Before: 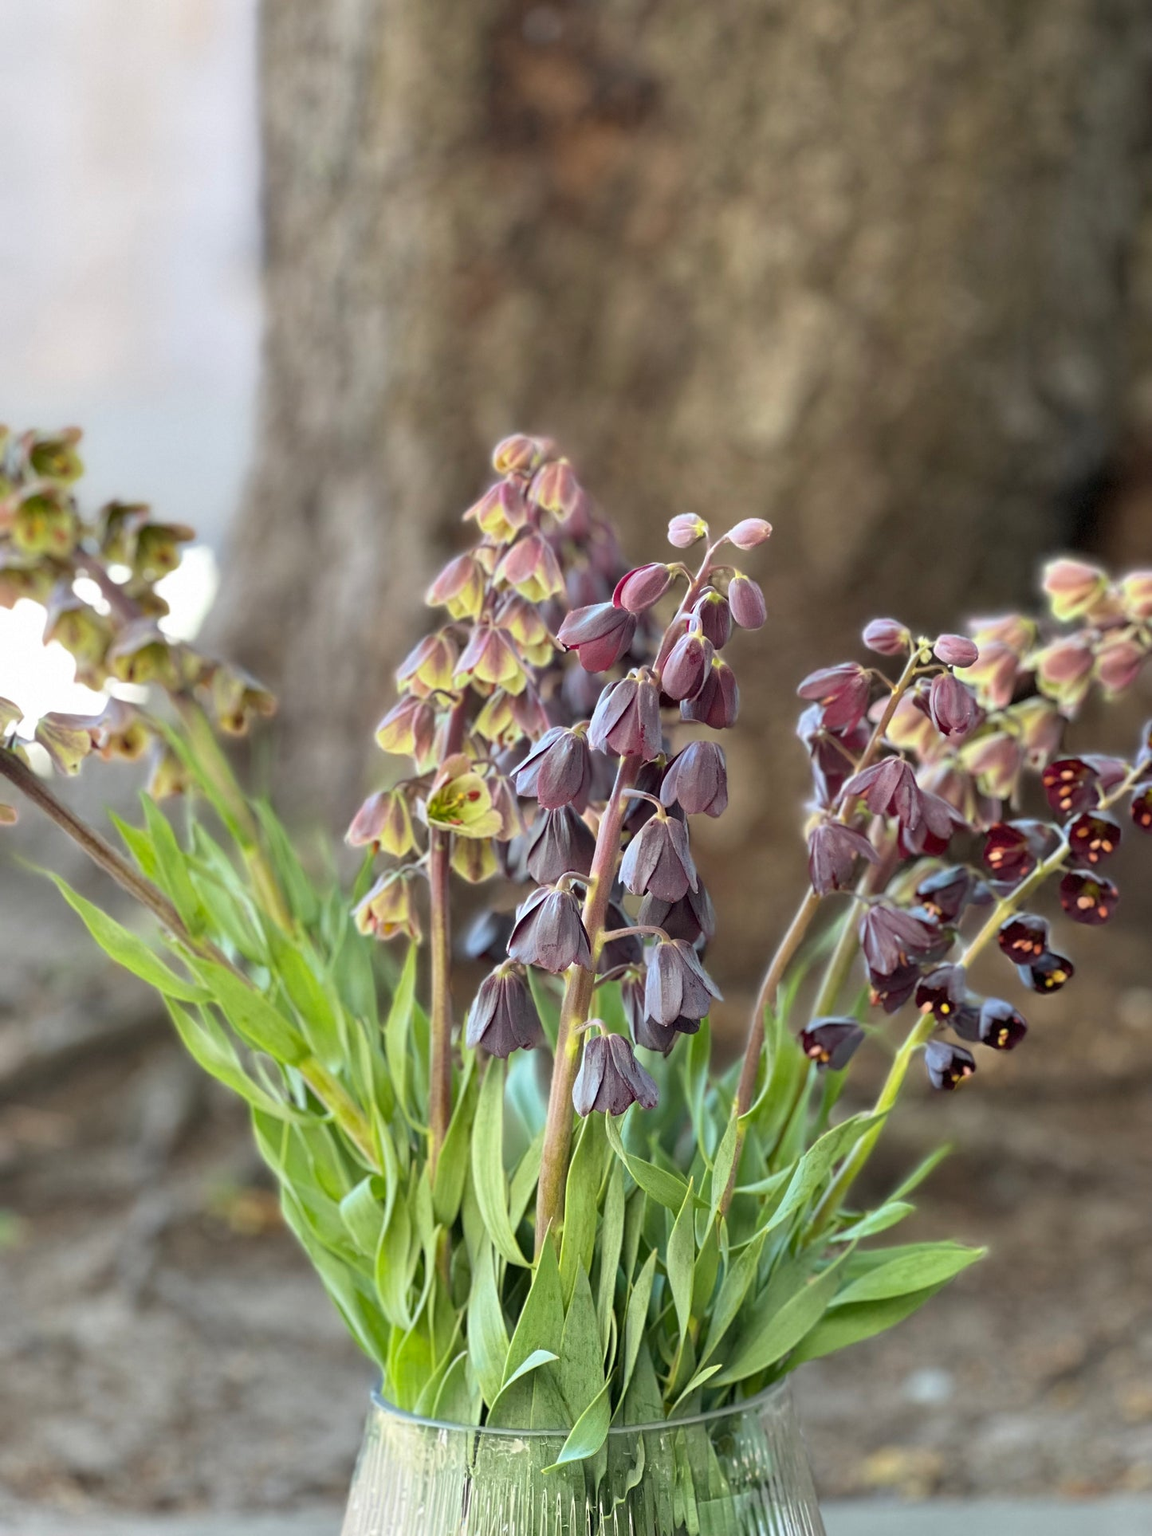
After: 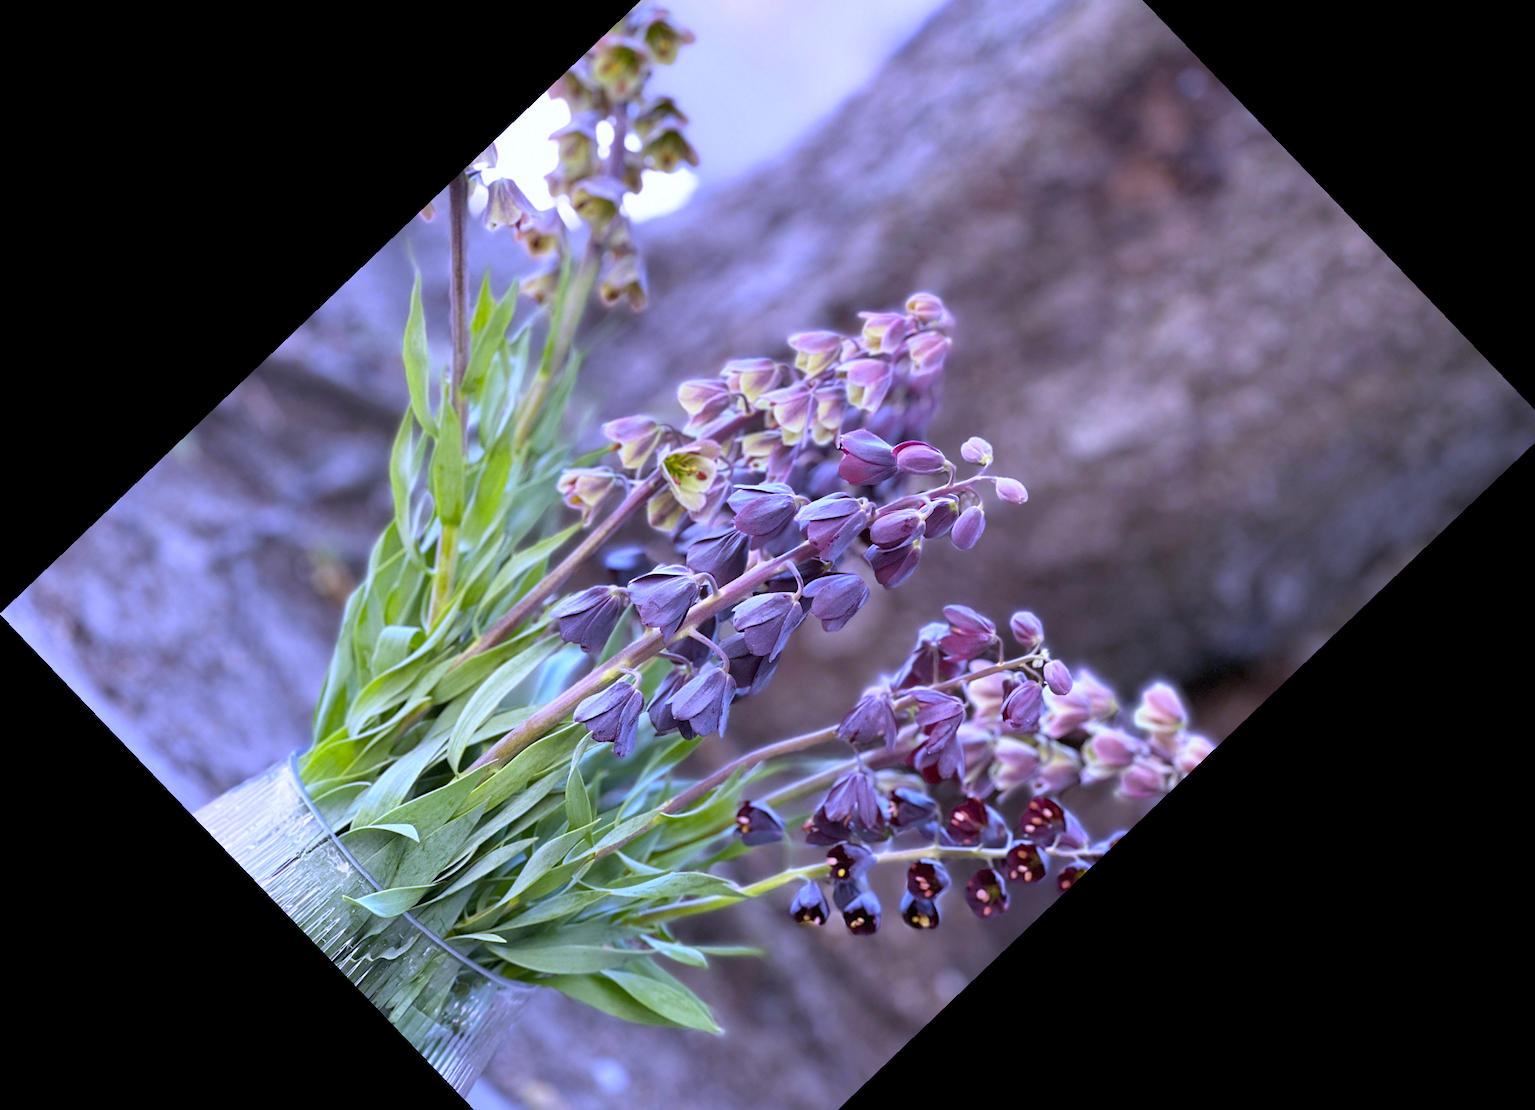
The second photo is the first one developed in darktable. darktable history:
crop and rotate: angle -46.26°, top 16.234%, right 0.912%, bottom 11.704%
white balance: red 0.98, blue 1.61
